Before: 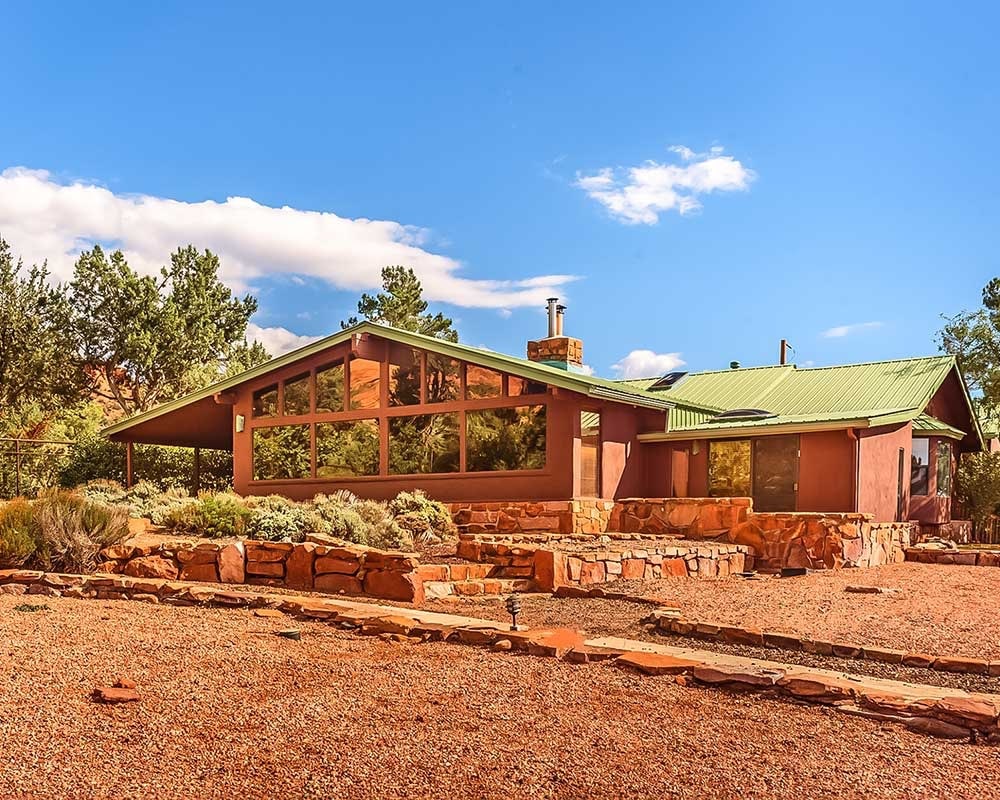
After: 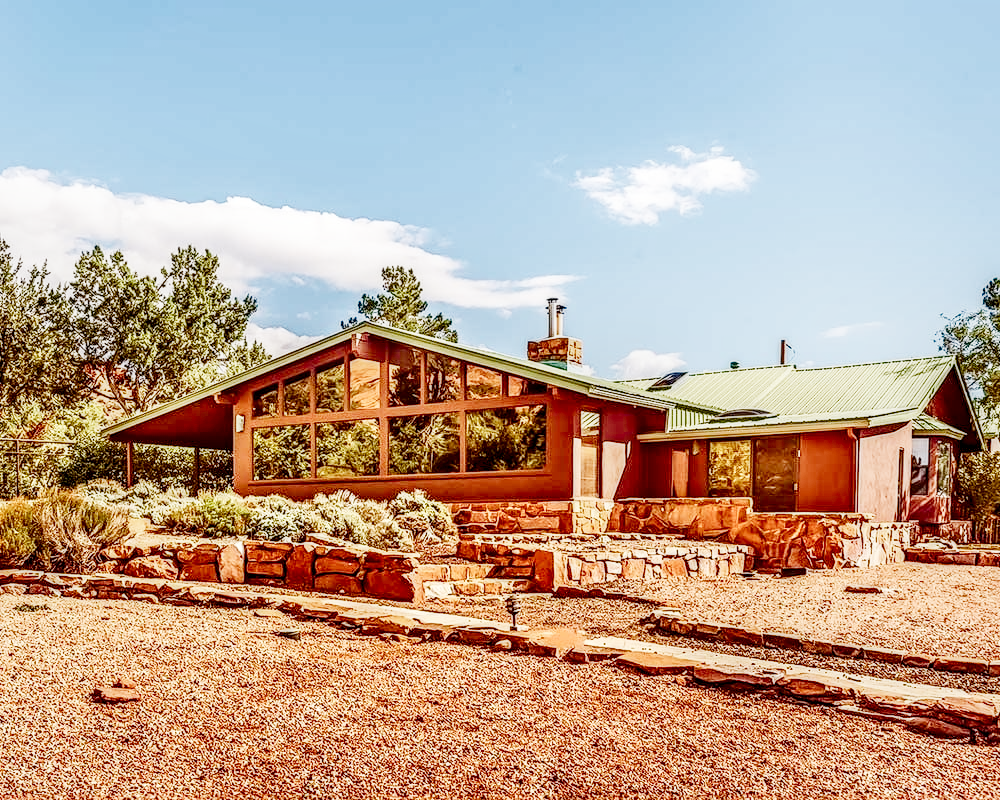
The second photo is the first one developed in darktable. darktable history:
exposure: black level correction 0, exposure 1 EV, compensate exposure bias true, compensate highlight preservation false
color balance rgb: perceptual saturation grading › global saturation 20%, perceptual saturation grading › highlights -25%, perceptual saturation grading › shadows 25%
sigmoid: skew -0.2, preserve hue 0%, red attenuation 0.1, red rotation 0.035, green attenuation 0.1, green rotation -0.017, blue attenuation 0.15, blue rotation -0.052, base primaries Rec2020
local contrast: highlights 20%, shadows 70%, detail 170%
